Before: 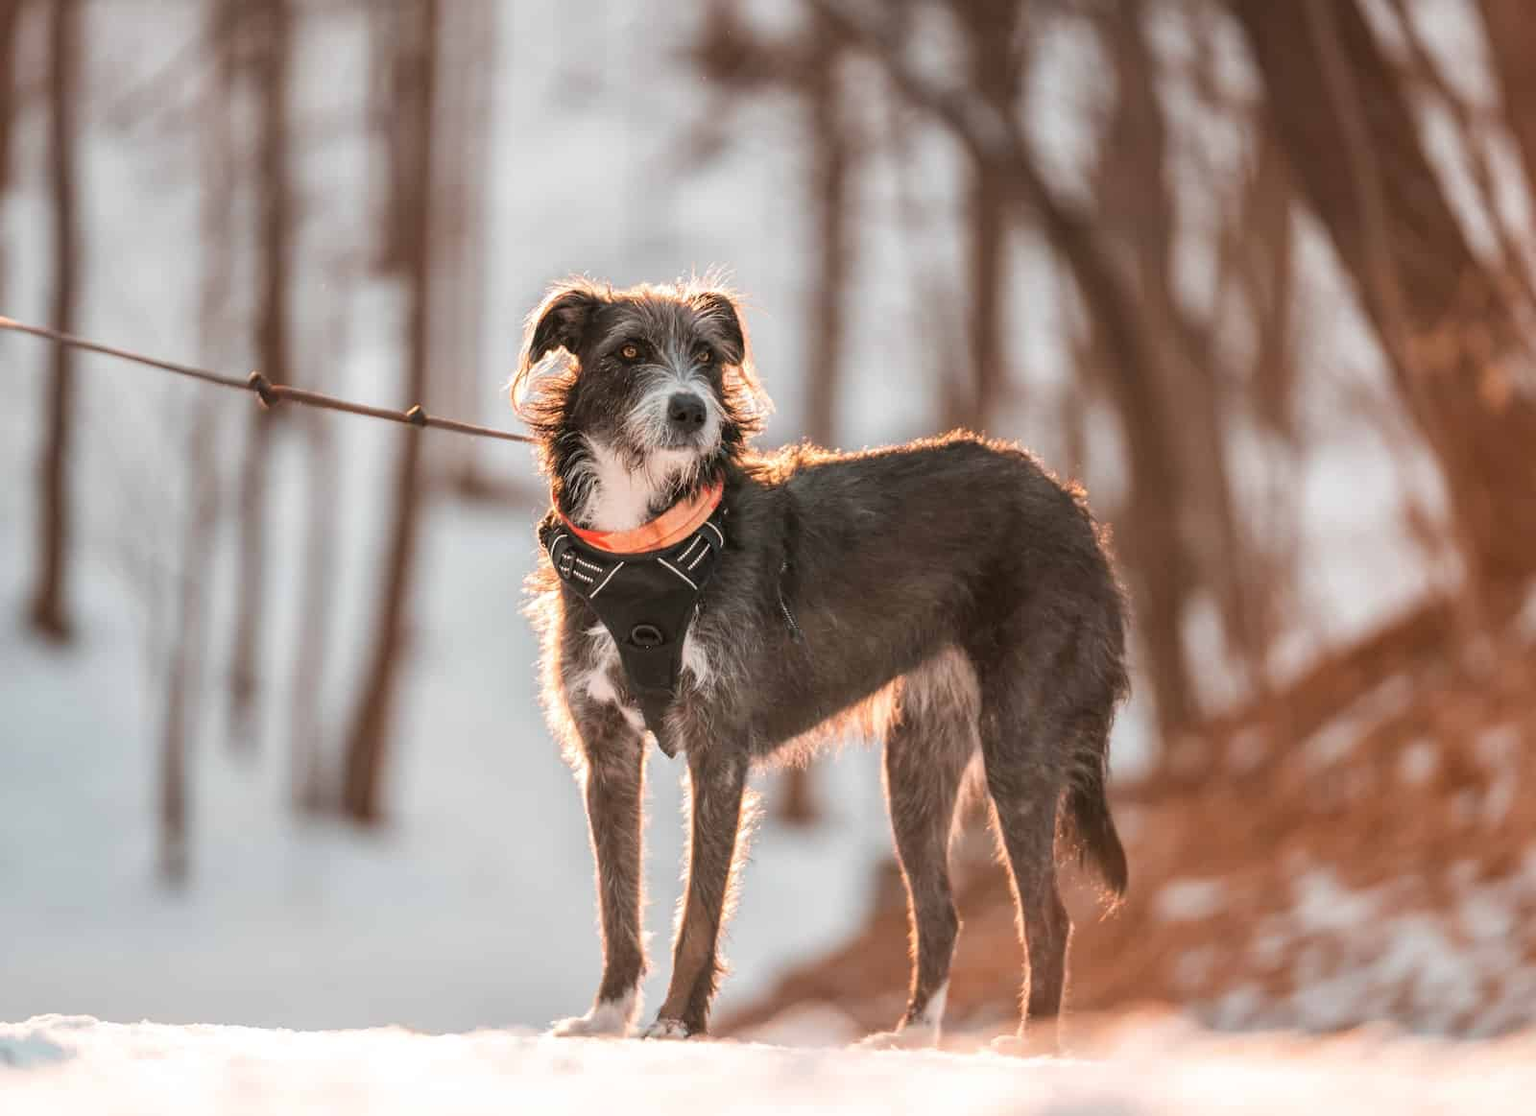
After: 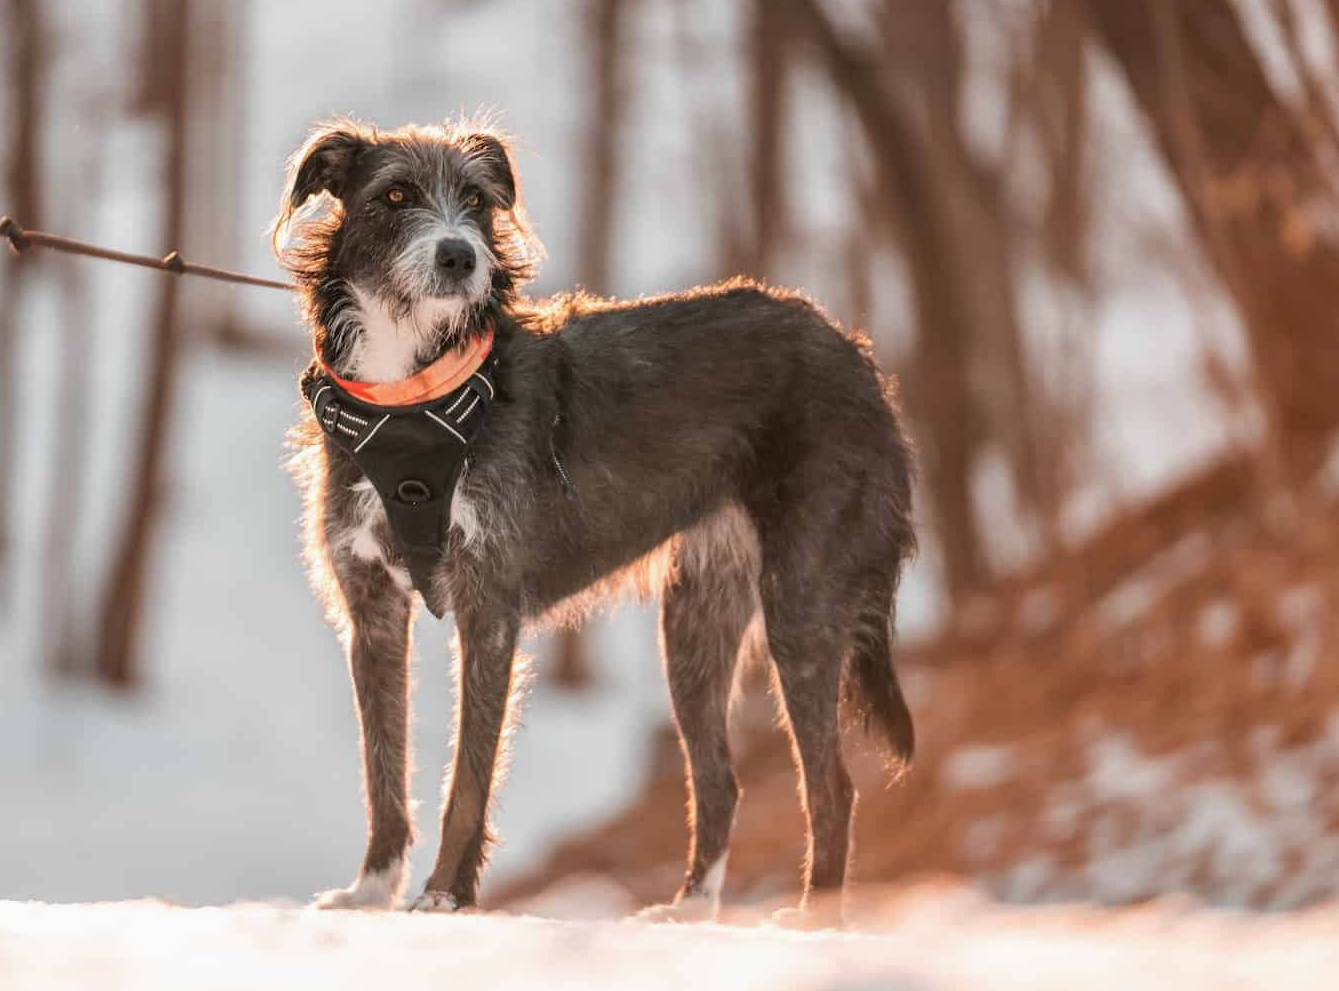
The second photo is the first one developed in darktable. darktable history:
exposure: exposure -0.069 EV, compensate highlight preservation false
crop: left 16.292%, top 14.754%
